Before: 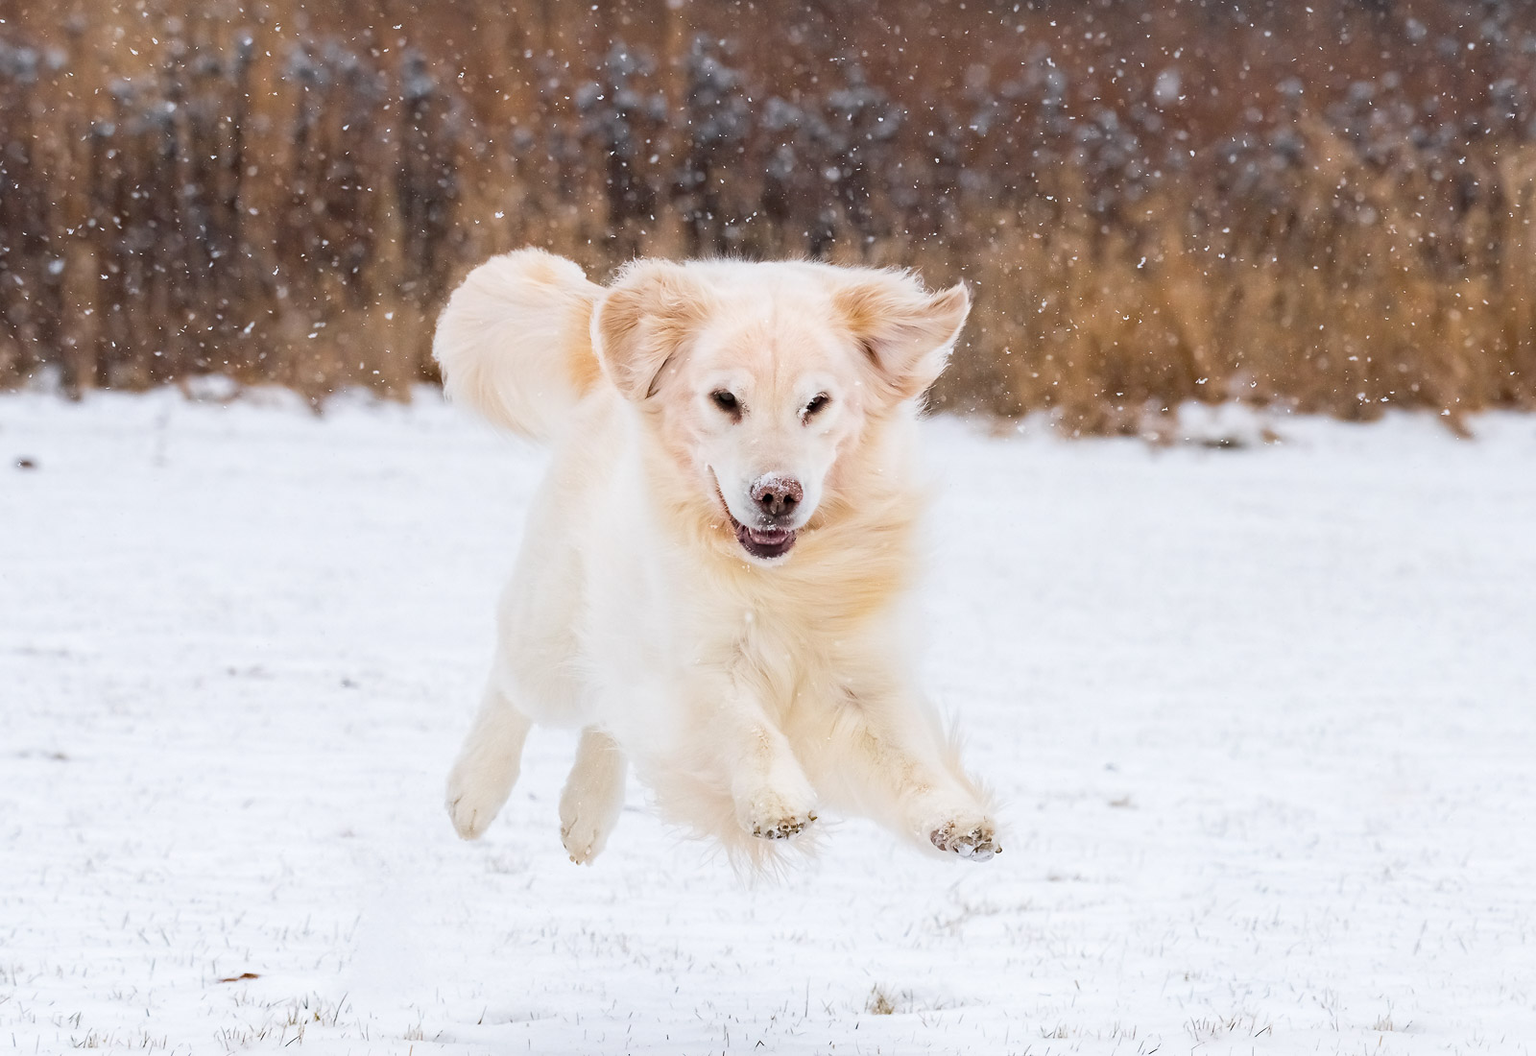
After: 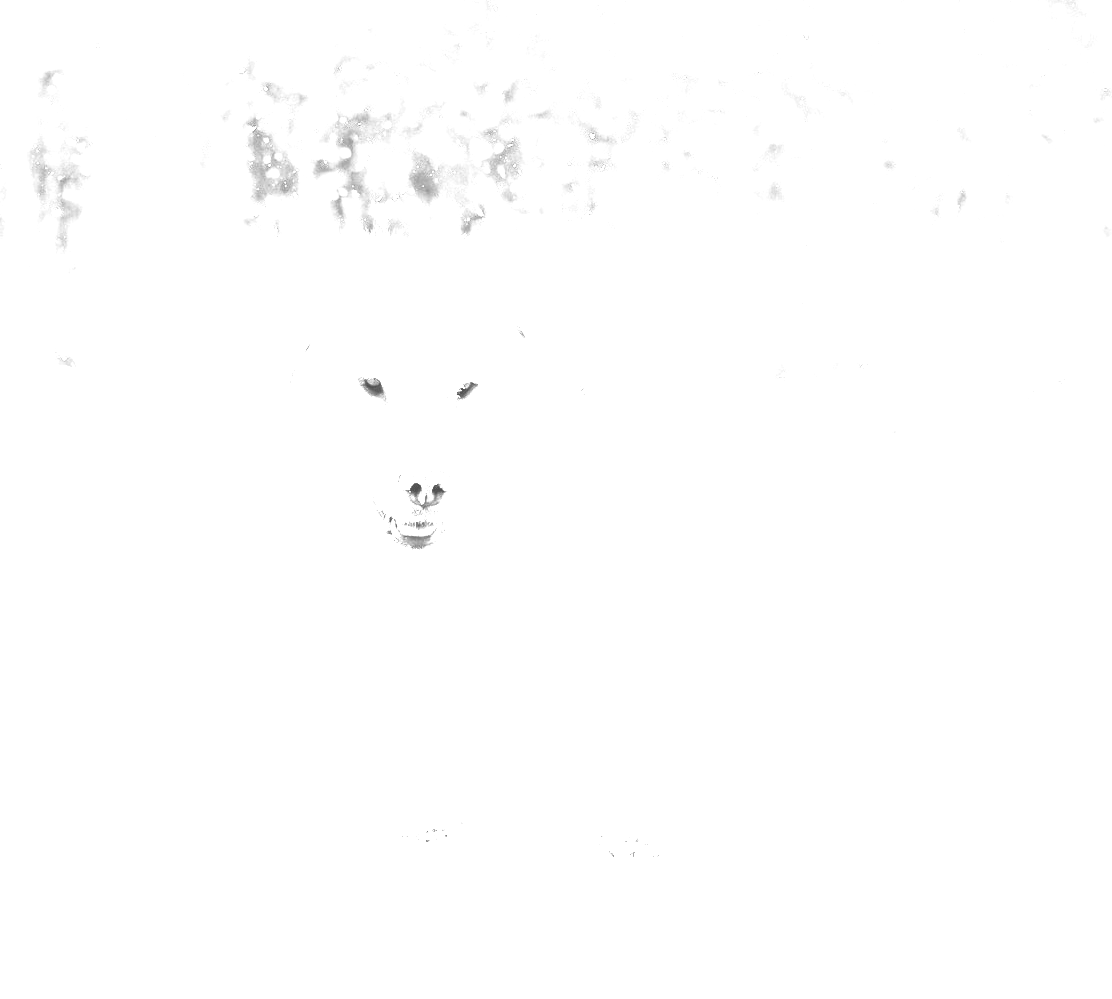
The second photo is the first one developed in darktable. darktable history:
monochrome: a 1.94, b -0.638
white balance: emerald 1
colorize: hue 34.49°, saturation 35.33%, source mix 100%, lightness 55%, version 1
rgb curve: curves: ch0 [(0, 0) (0.284, 0.292) (0.505, 0.644) (1, 1)], compensate middle gray true
crop and rotate: left 24.034%, top 2.838%, right 6.406%, bottom 6.299%
exposure: black level correction 0, exposure 1.7 EV, compensate exposure bias true, compensate highlight preservation false
